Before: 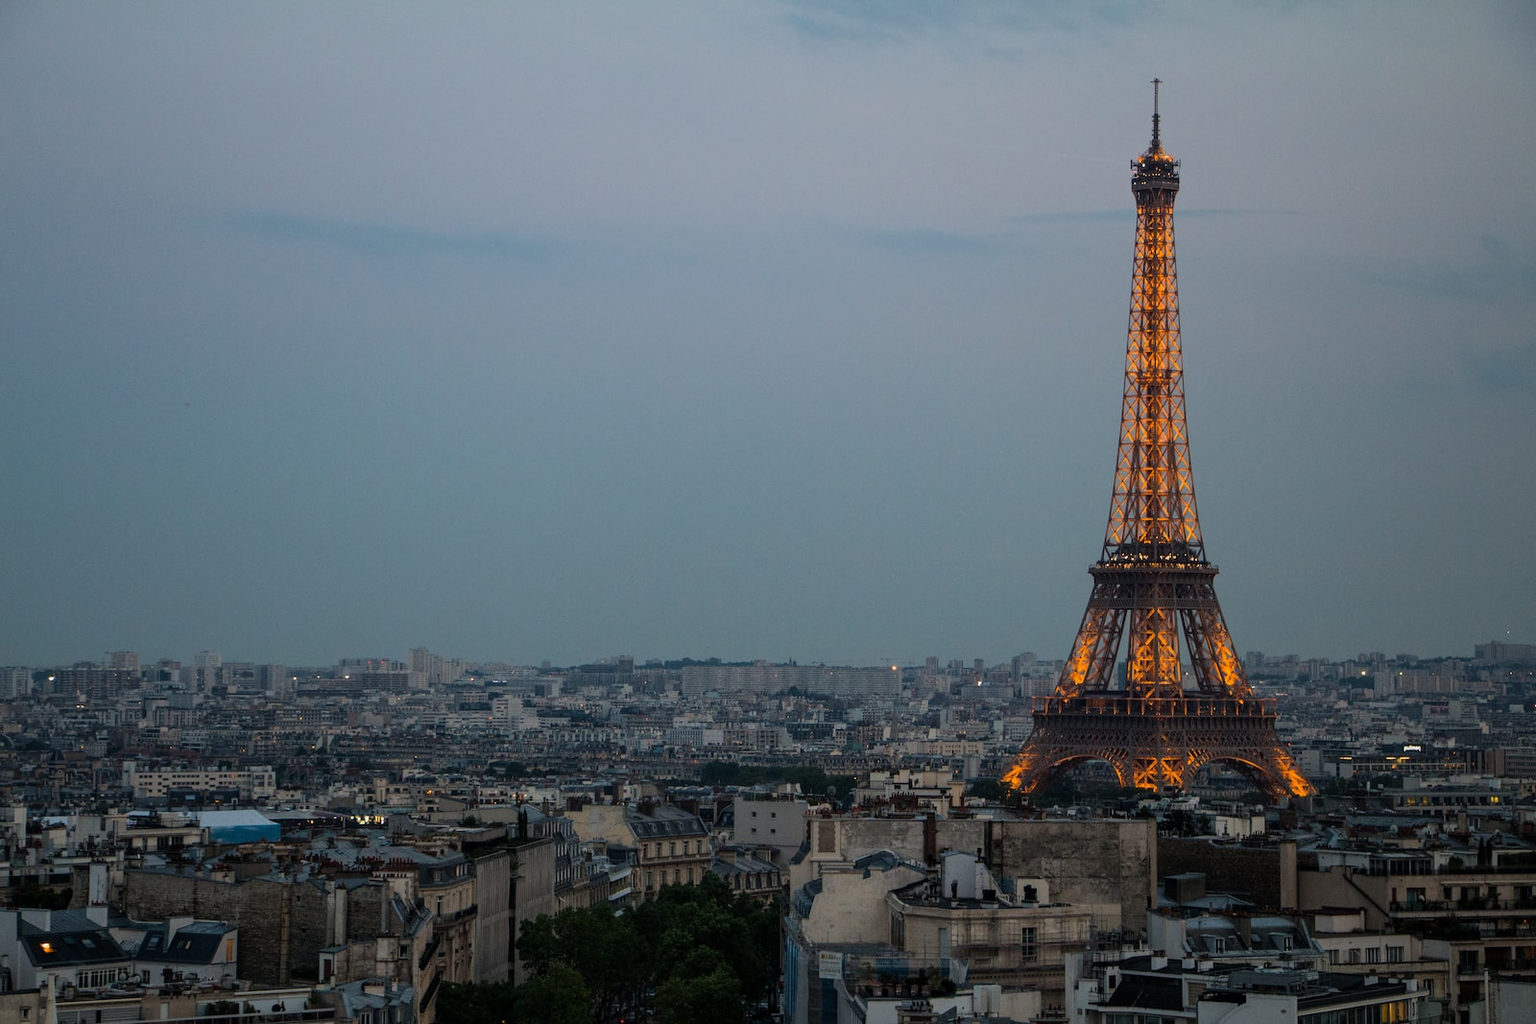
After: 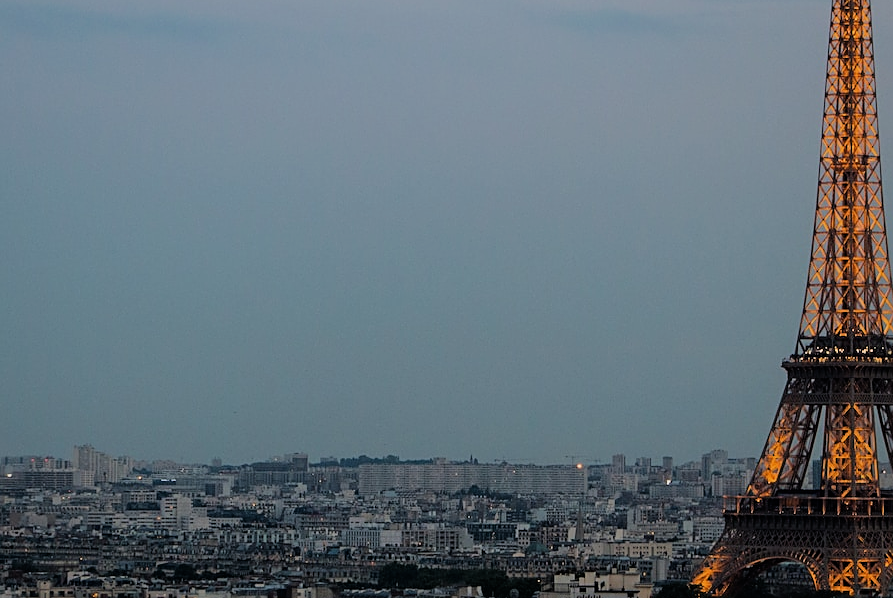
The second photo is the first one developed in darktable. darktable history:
sharpen: on, module defaults
crop and rotate: left 22.054%, top 21.587%, right 22.114%, bottom 22.303%
filmic rgb: black relative exposure -7.65 EV, white relative exposure 4.56 EV, hardness 3.61, color science v6 (2022)
